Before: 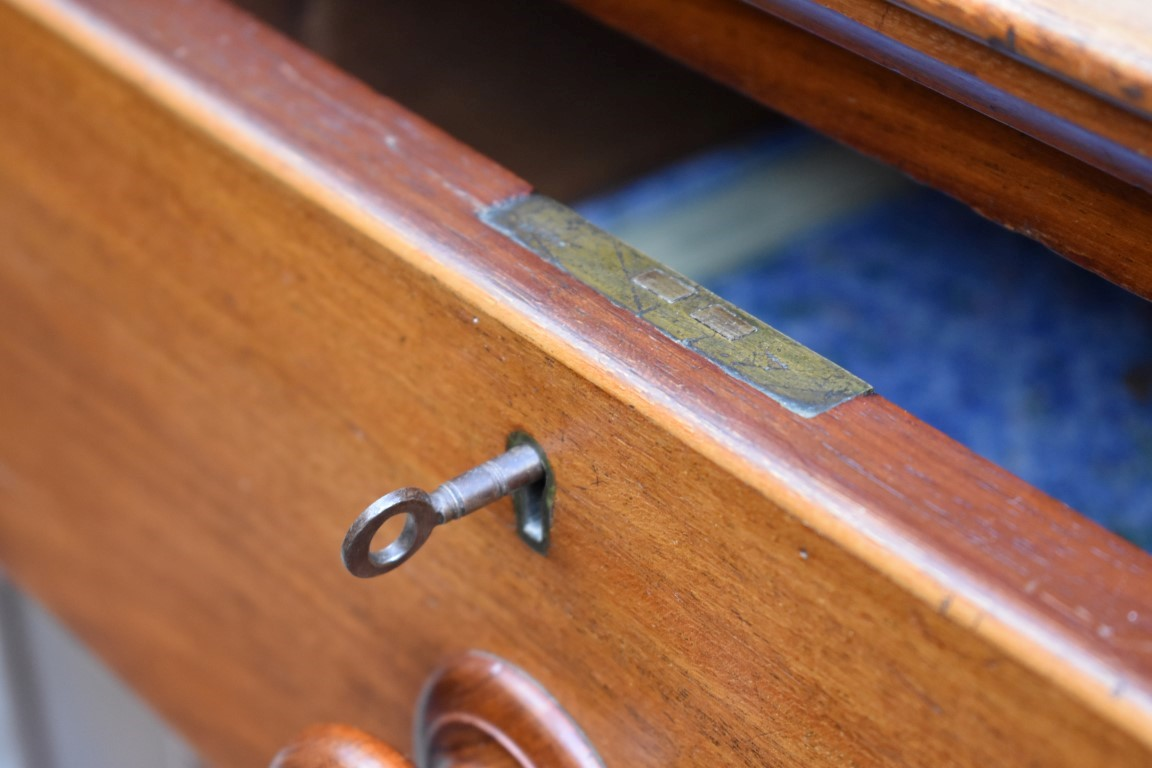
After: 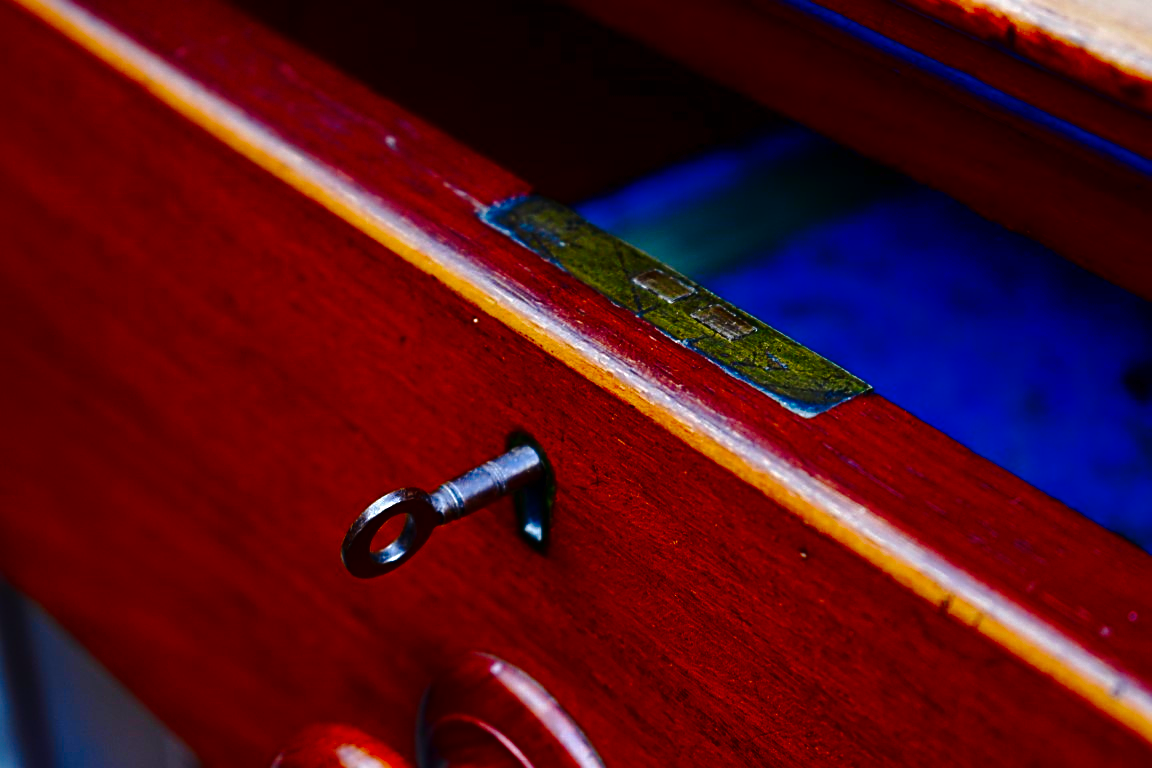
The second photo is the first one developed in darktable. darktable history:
tone curve: curves: ch0 [(0, 0) (0.003, 0.002) (0.011, 0.008) (0.025, 0.016) (0.044, 0.026) (0.069, 0.04) (0.1, 0.061) (0.136, 0.104) (0.177, 0.15) (0.224, 0.22) (0.277, 0.307) (0.335, 0.399) (0.399, 0.492) (0.468, 0.575) (0.543, 0.638) (0.623, 0.701) (0.709, 0.778) (0.801, 0.85) (0.898, 0.934) (1, 1)], preserve colors none
sharpen: radius 3.122
contrast brightness saturation: brightness -0.998, saturation 0.995
